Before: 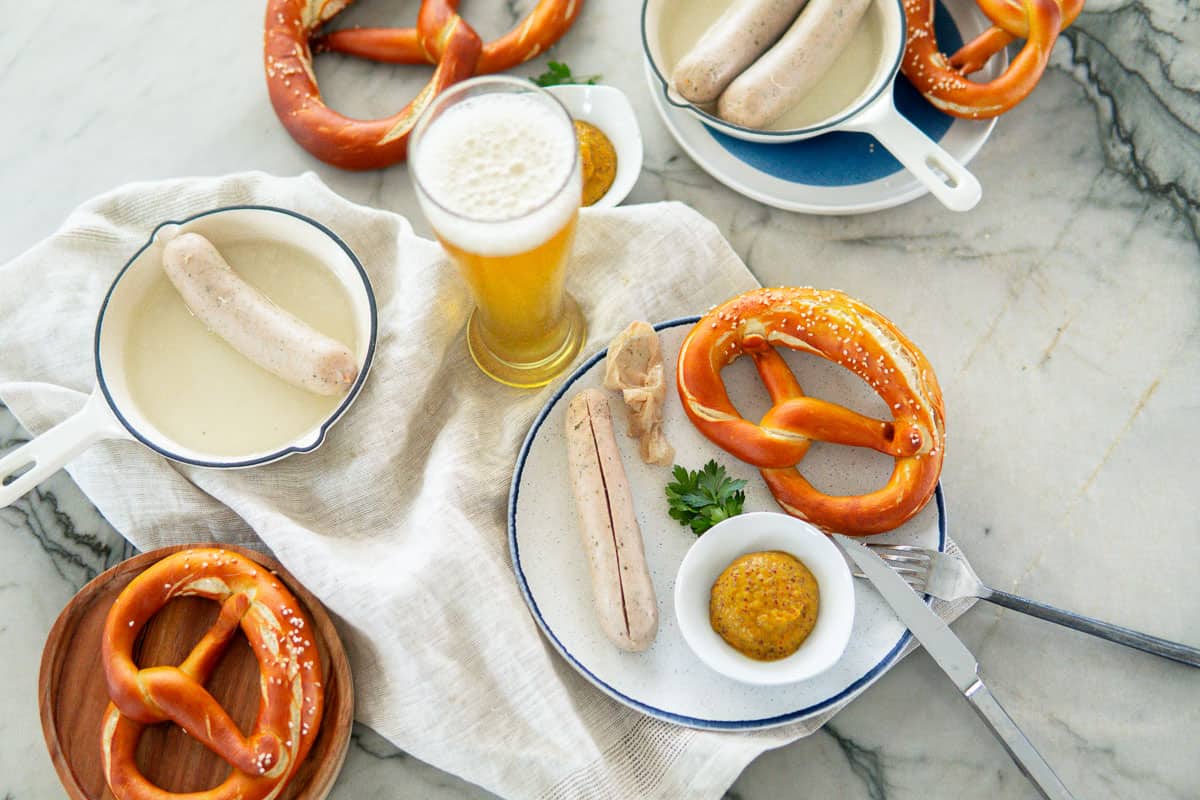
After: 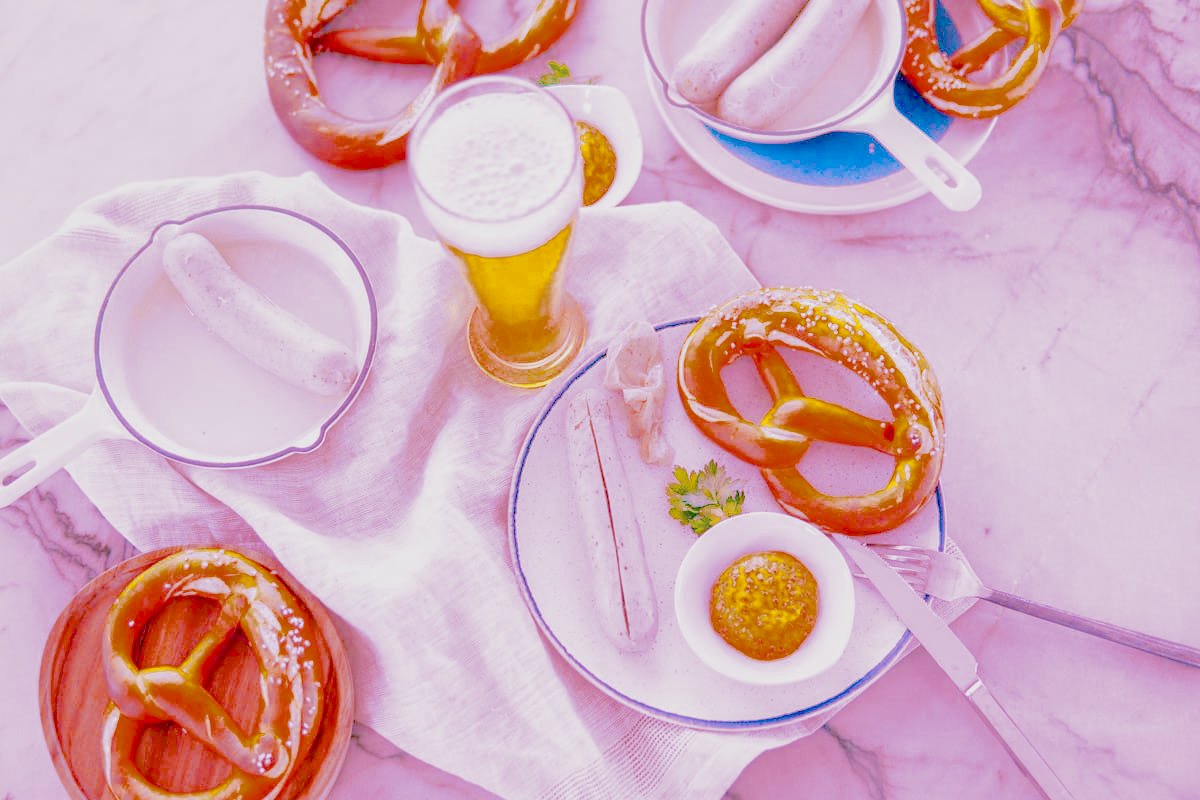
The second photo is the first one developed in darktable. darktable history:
raw chromatic aberrations: on, module defaults
exposure: black level correction 0.001, exposure 0.5 EV, compensate exposure bias true, compensate highlight preservation false
filmic rgb: black relative exposure -7.65 EV, white relative exposure 4.56 EV, hardness 3.61
highlight reconstruction: method reconstruct color, iterations 1, diameter of reconstruction 64 px
hot pixels: on, module defaults
lens correction: scale 1.01, crop 1, focal 85, aperture 2.8, distance 10.02, camera "Canon EOS RP", lens "Canon RF 85mm F2 MACRO IS STM"
raw denoise: x [[0, 0.25, 0.5, 0.75, 1] ×4]
tone equalizer "mask blending: all purposes": on, module defaults
white balance: red 2.016, blue 1.715
local contrast: detail 130%
color balance rgb: linear chroma grading › global chroma 15%, perceptual saturation grading › global saturation 30%
color zones: curves: ch0 [(0.11, 0.396) (0.195, 0.36) (0.25, 0.5) (0.303, 0.412) (0.357, 0.544) (0.75, 0.5) (0.967, 0.328)]; ch1 [(0, 0.468) (0.112, 0.512) (0.202, 0.6) (0.25, 0.5) (0.307, 0.352) (0.357, 0.544) (0.75, 0.5) (0.963, 0.524)]
